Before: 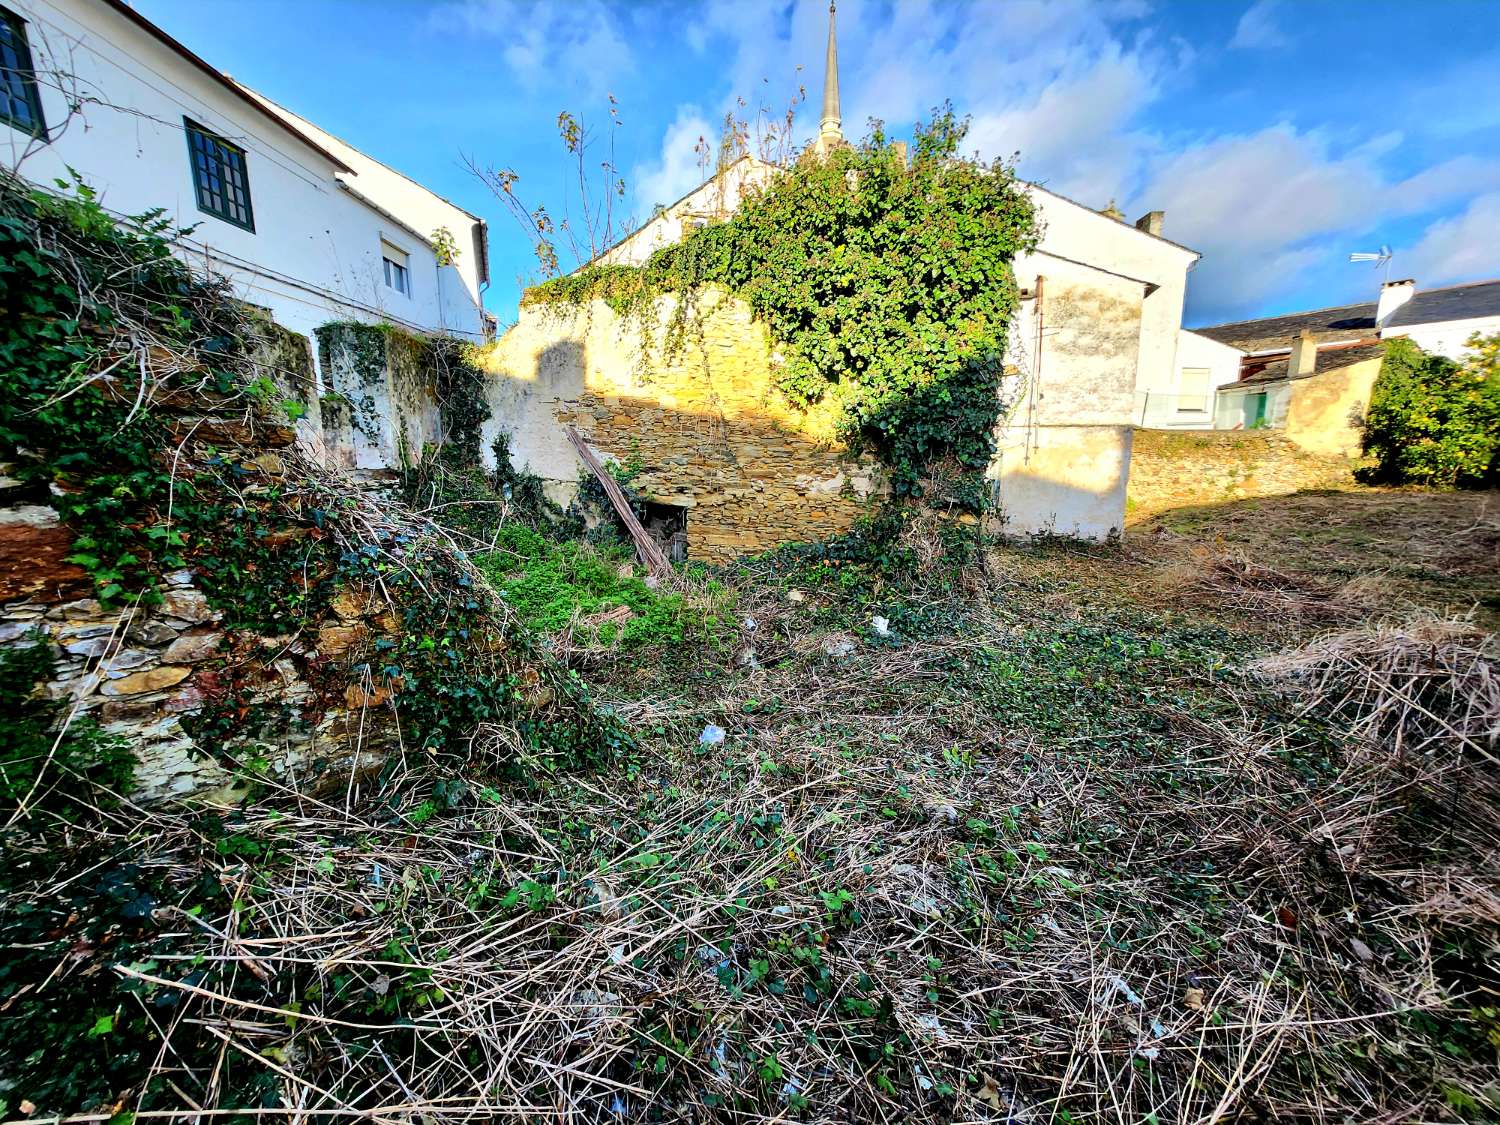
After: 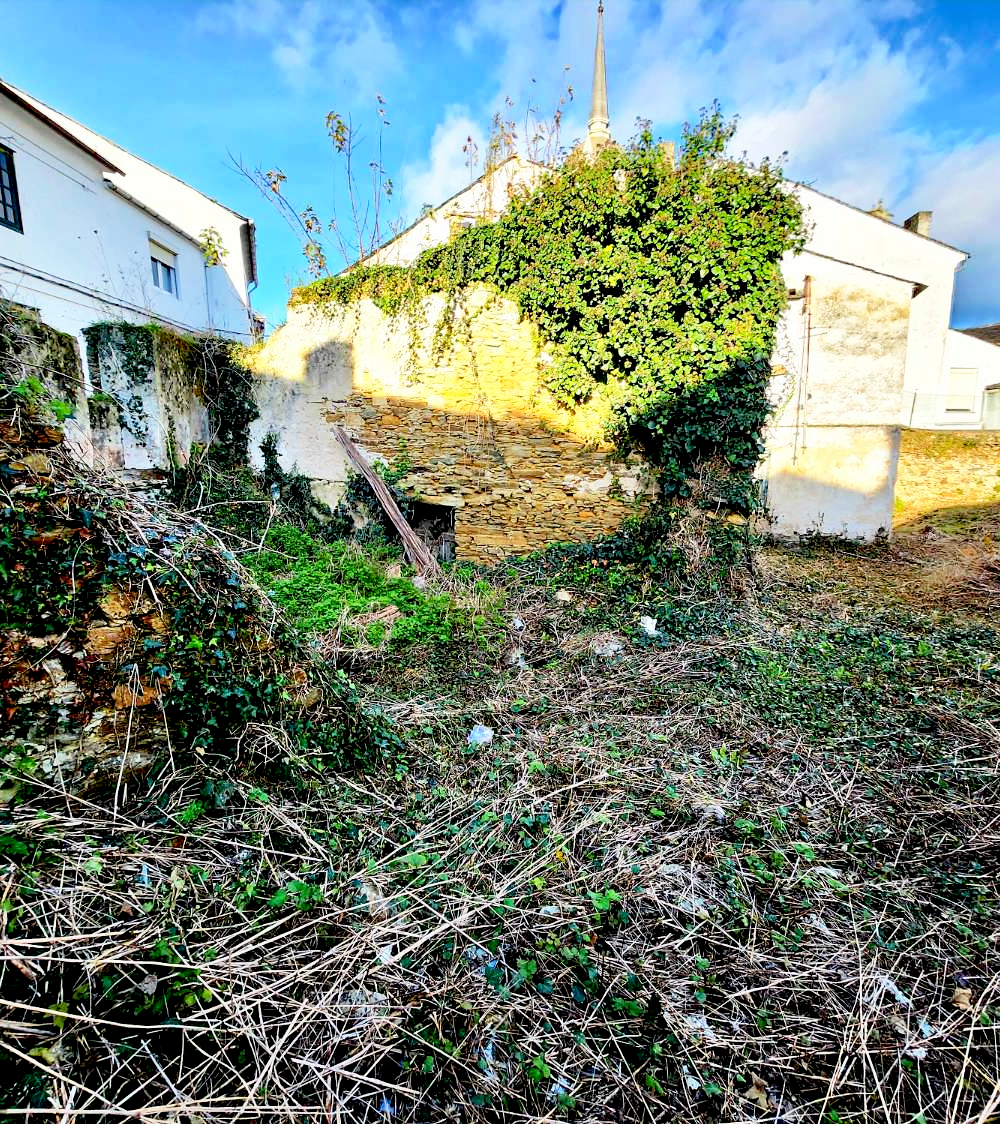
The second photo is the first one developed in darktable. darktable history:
exposure: black level correction 0.017, exposure -0.008 EV, compensate highlight preservation false
base curve: curves: ch0 [(0, 0) (0.666, 0.806) (1, 1)], preserve colors none
crop and rotate: left 15.548%, right 17.745%
